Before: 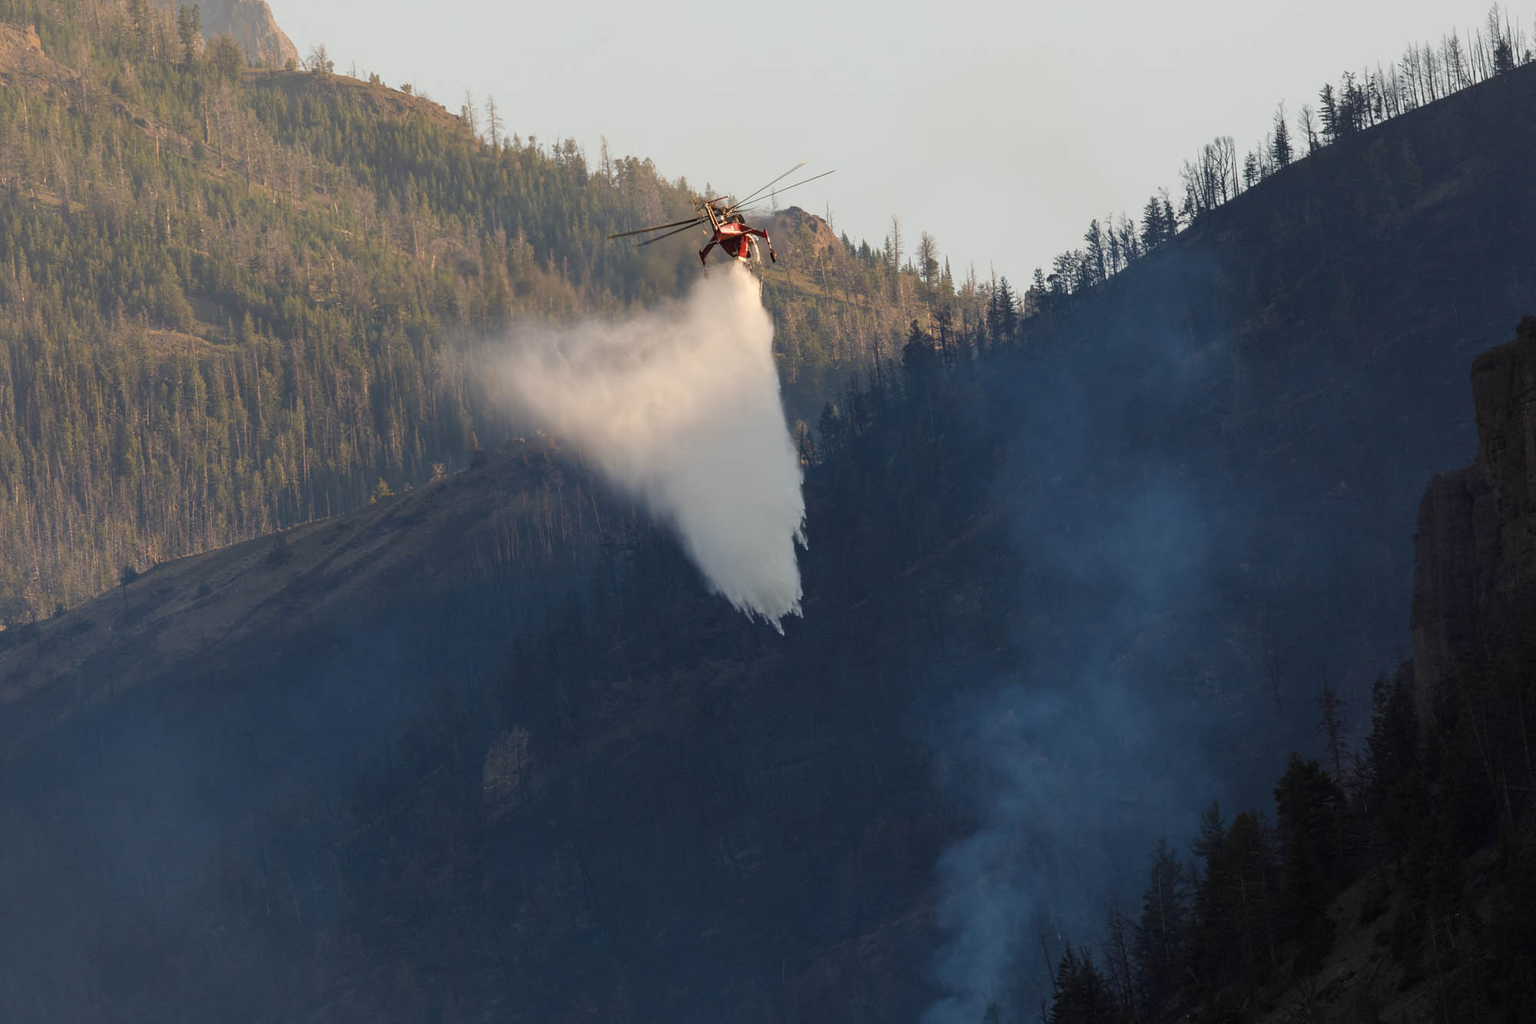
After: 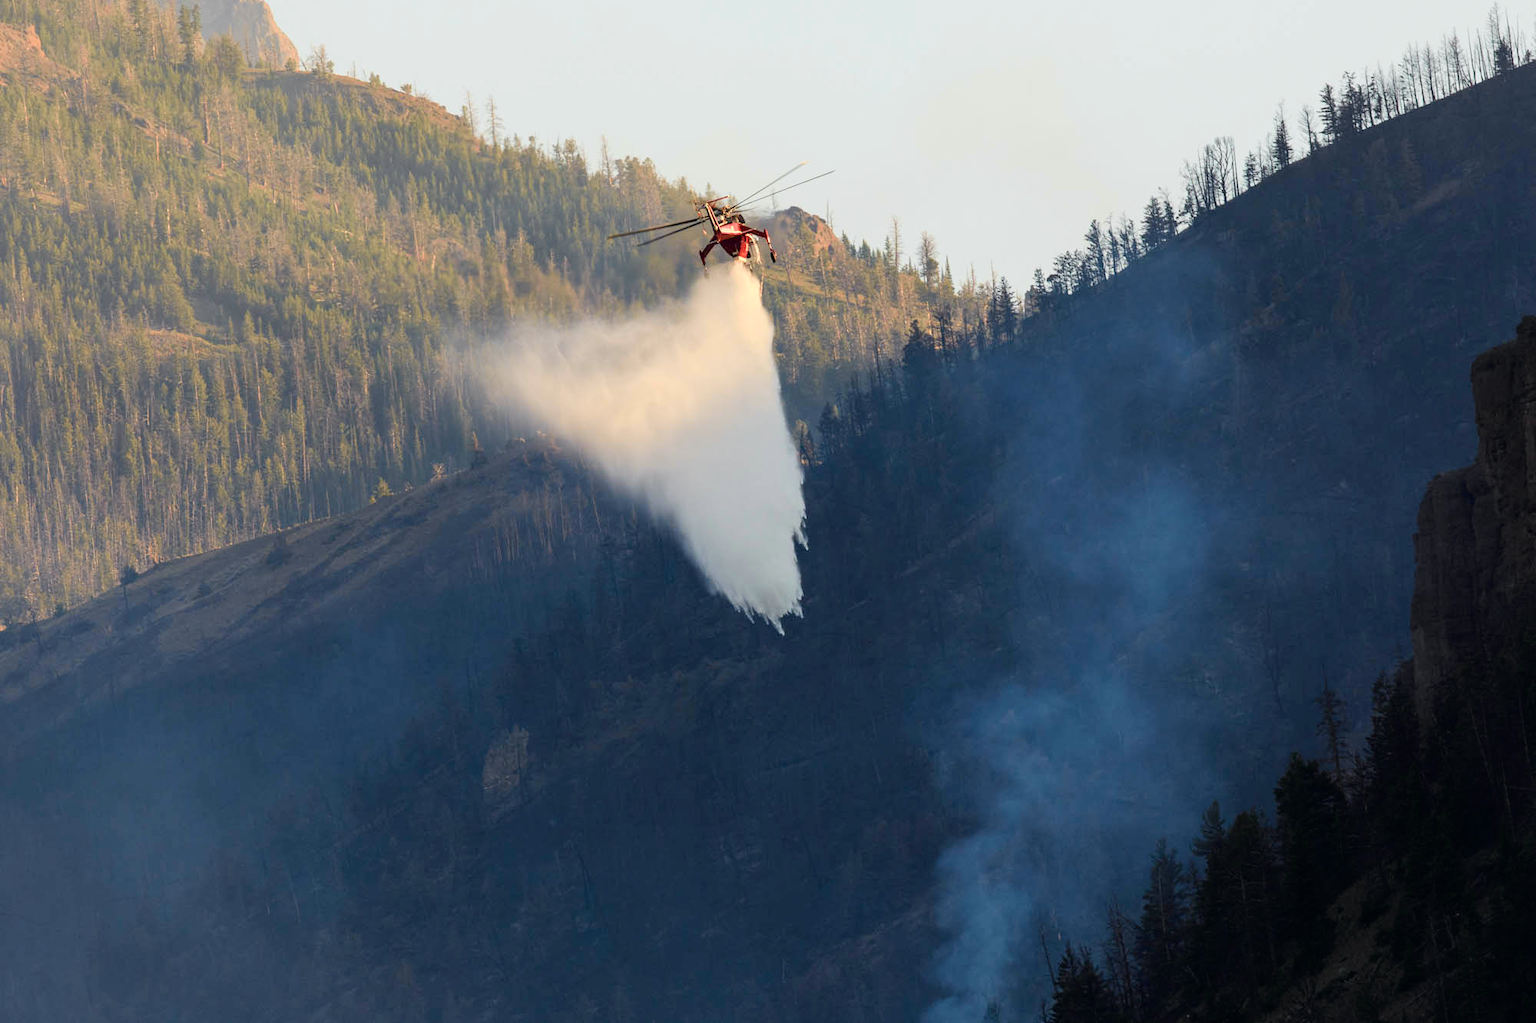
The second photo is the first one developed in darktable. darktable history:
tone curve: curves: ch0 [(0, 0) (0.051, 0.027) (0.096, 0.071) (0.219, 0.248) (0.428, 0.52) (0.596, 0.713) (0.727, 0.823) (0.859, 0.924) (1, 1)]; ch1 [(0, 0) (0.1, 0.038) (0.318, 0.221) (0.413, 0.325) (0.443, 0.412) (0.483, 0.474) (0.503, 0.501) (0.516, 0.515) (0.548, 0.575) (0.561, 0.596) (0.594, 0.647) (0.666, 0.701) (1, 1)]; ch2 [(0, 0) (0.453, 0.435) (0.479, 0.476) (0.504, 0.5) (0.52, 0.526) (0.557, 0.585) (0.583, 0.608) (0.824, 0.815) (1, 1)], color space Lab, independent channels, preserve colors none
